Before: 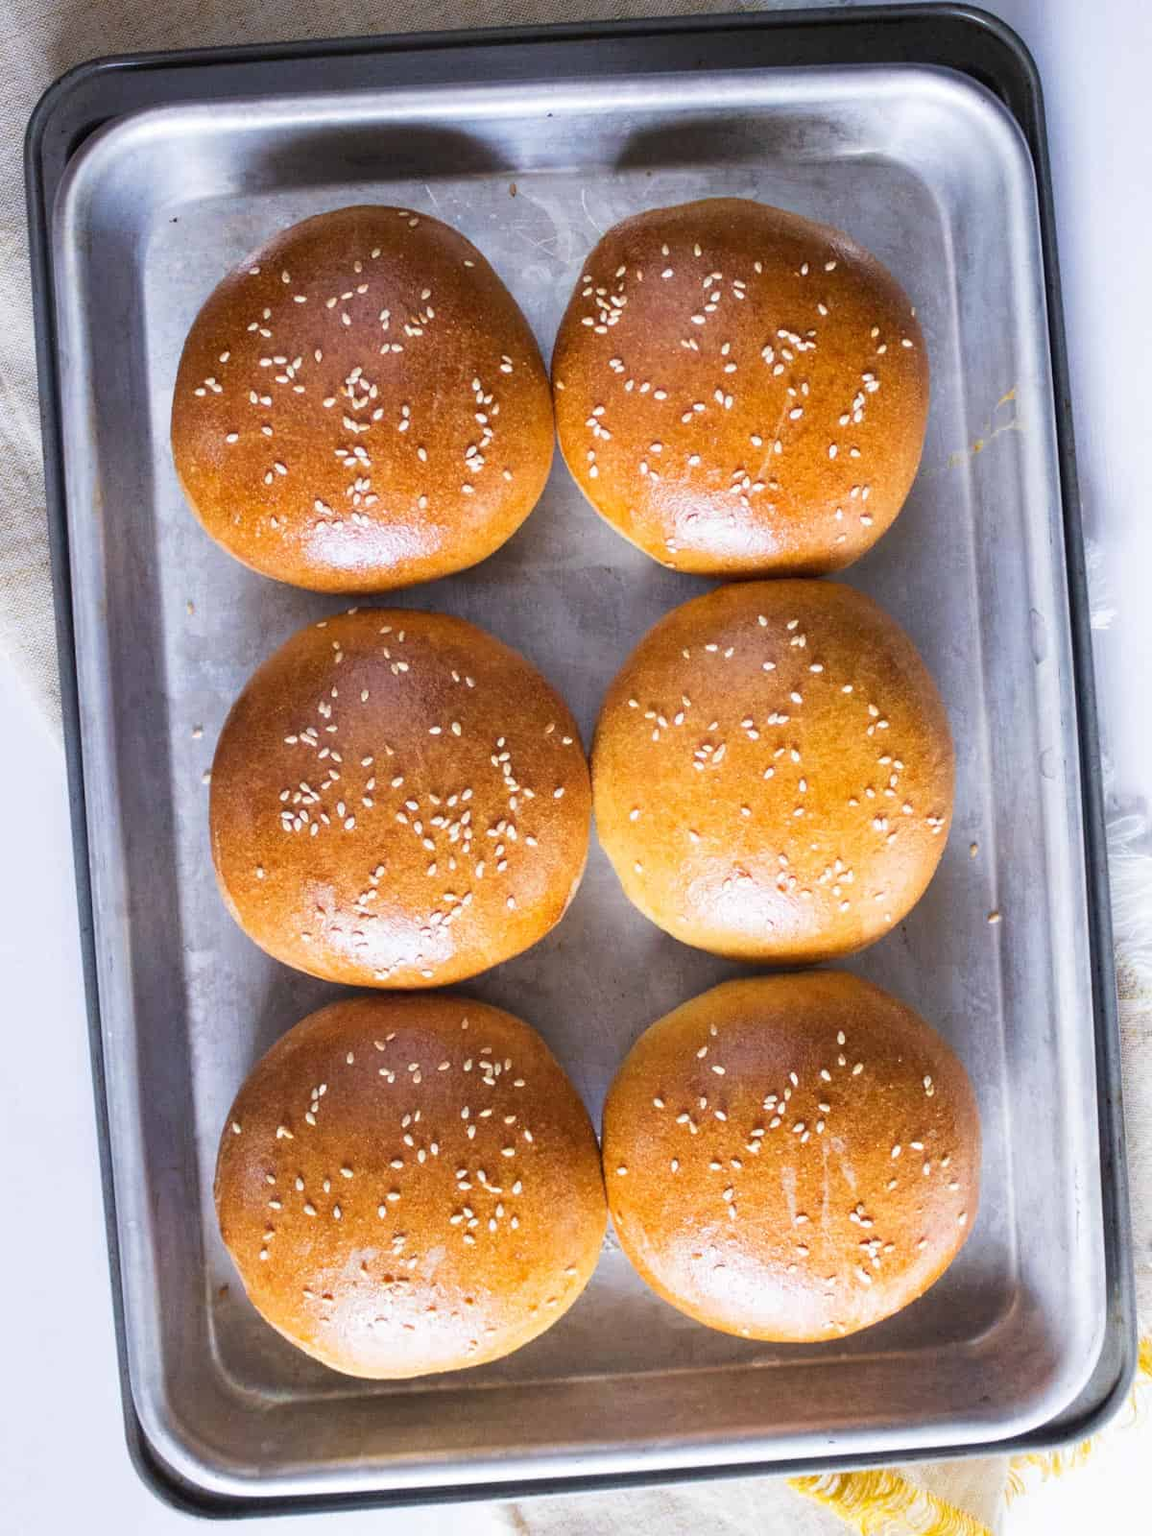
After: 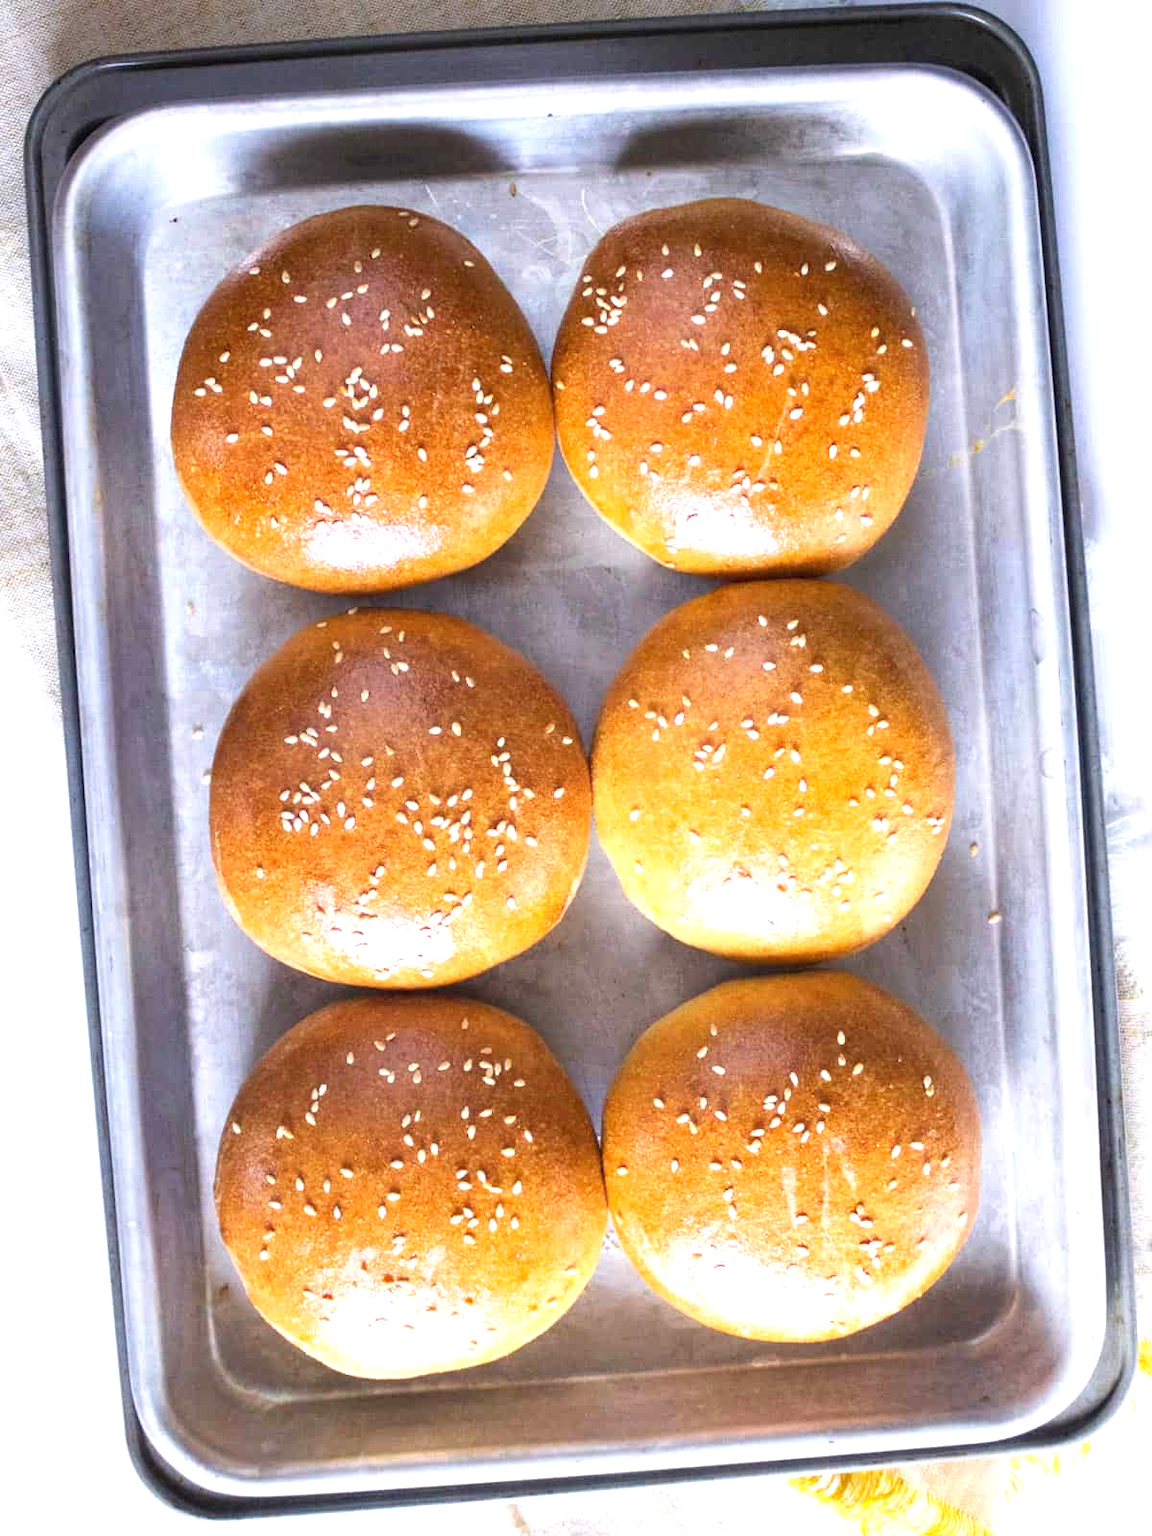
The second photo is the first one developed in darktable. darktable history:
exposure: exposure 0.645 EV, compensate highlight preservation false
